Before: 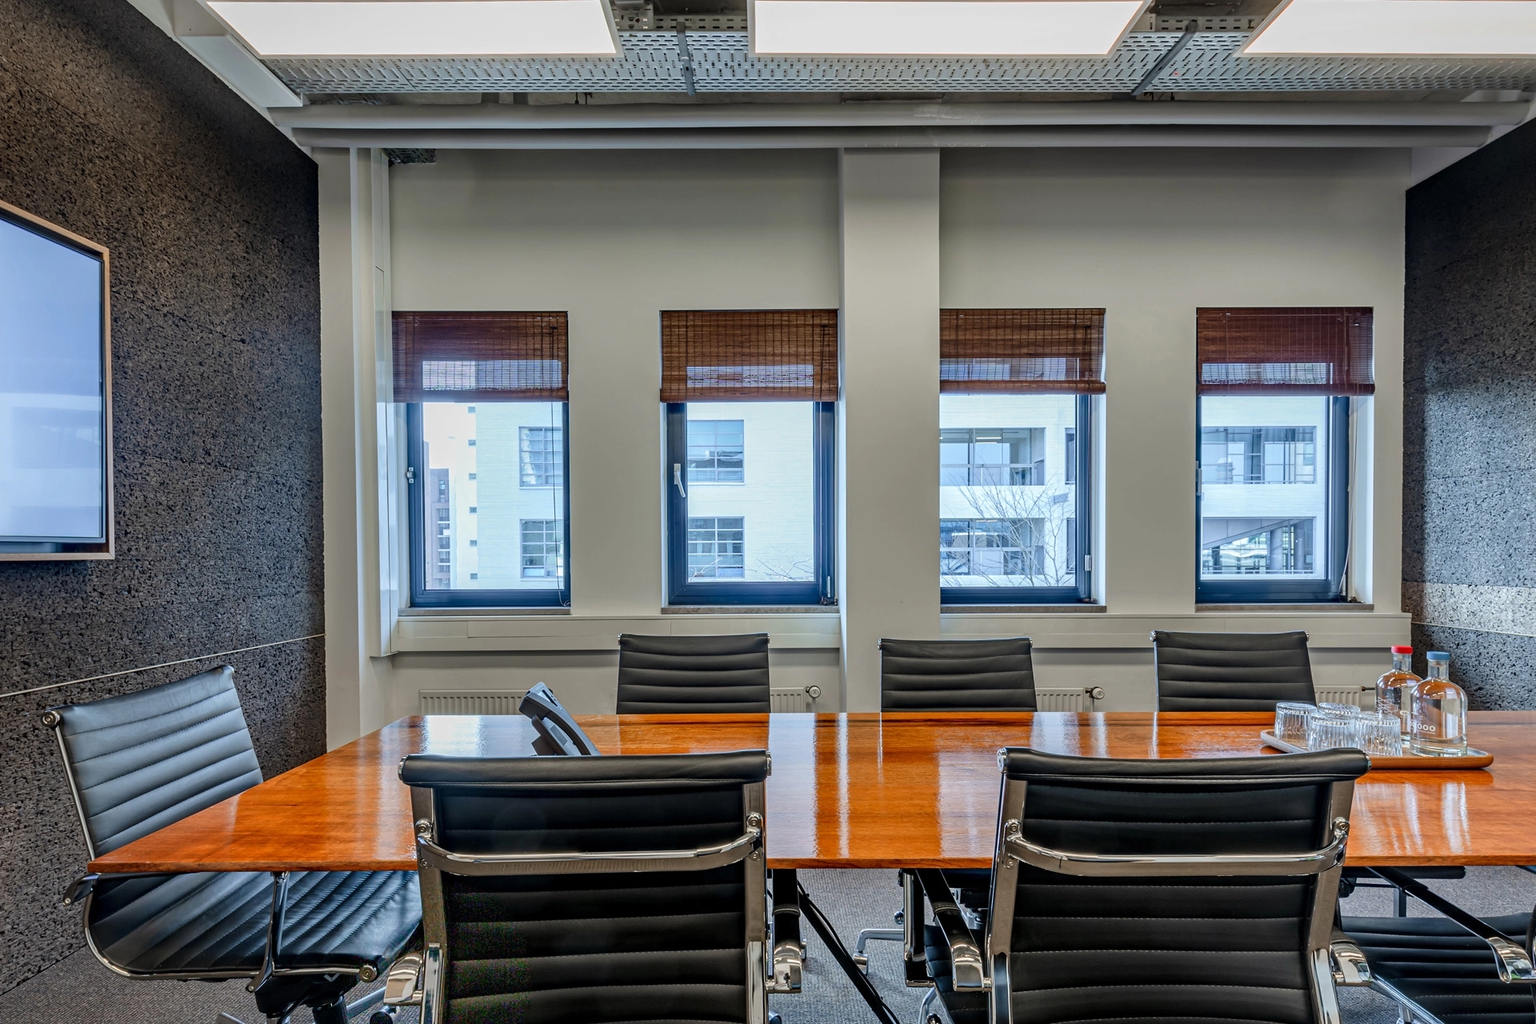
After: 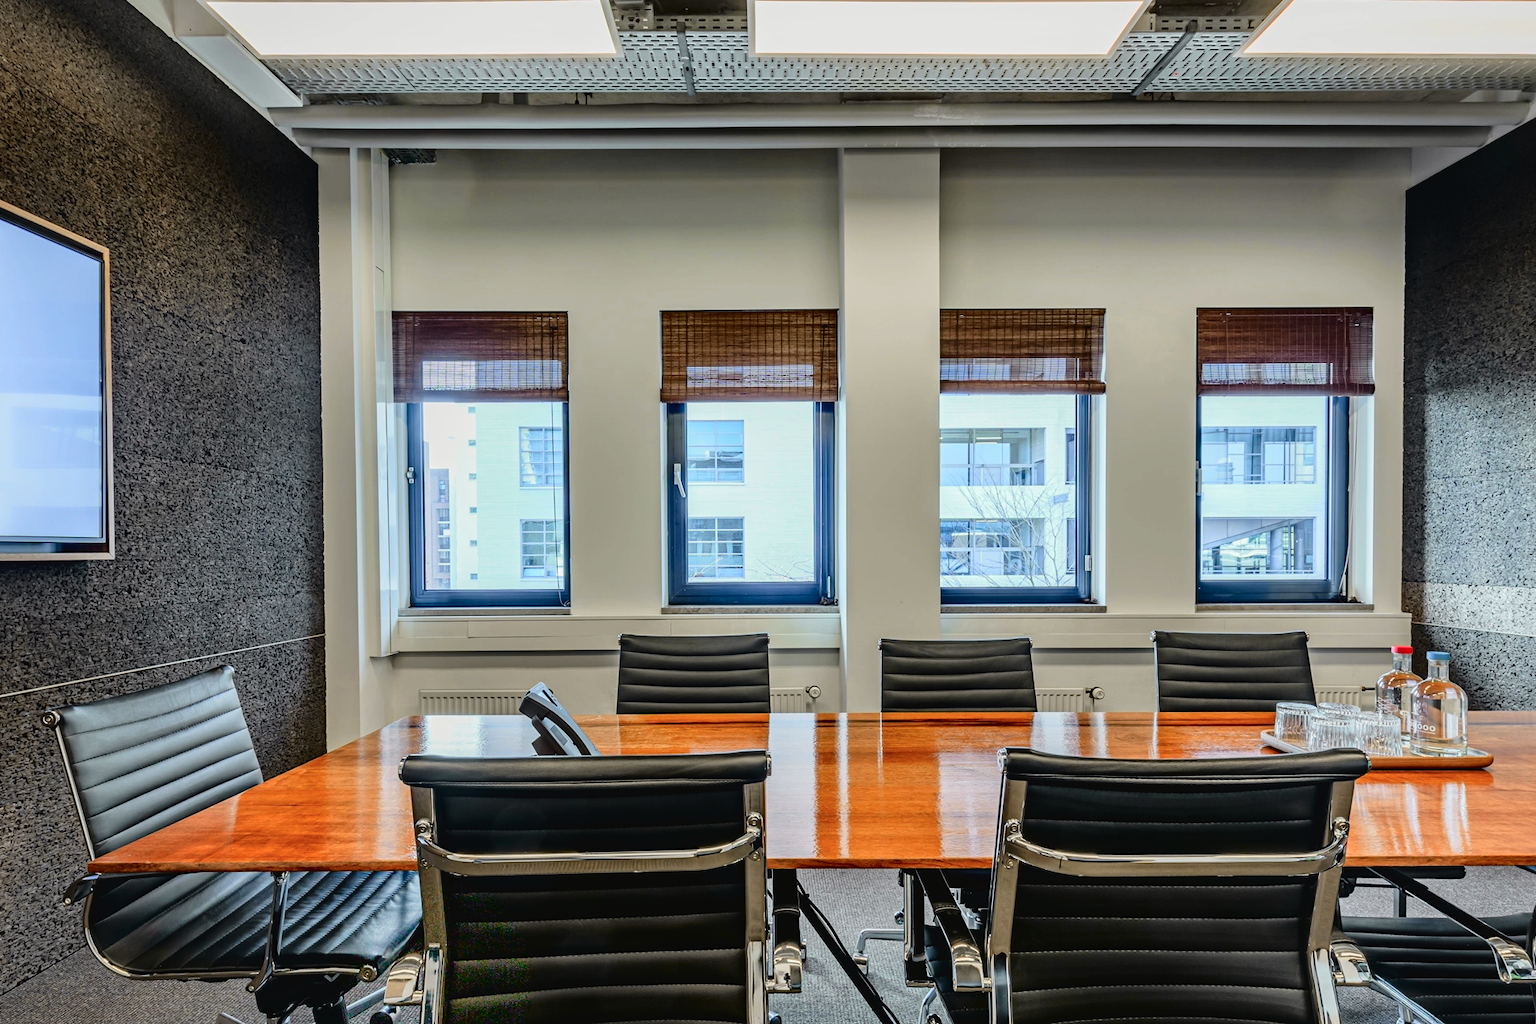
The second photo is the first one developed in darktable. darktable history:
tone curve: curves: ch0 [(0.003, 0.029) (0.037, 0.036) (0.149, 0.117) (0.297, 0.318) (0.422, 0.474) (0.531, 0.6) (0.743, 0.809) (0.877, 0.901) (1, 0.98)]; ch1 [(0, 0) (0.305, 0.325) (0.453, 0.437) (0.482, 0.479) (0.501, 0.5) (0.506, 0.503) (0.567, 0.572) (0.605, 0.608) (0.668, 0.69) (1, 1)]; ch2 [(0, 0) (0.313, 0.306) (0.4, 0.399) (0.45, 0.48) (0.499, 0.502) (0.512, 0.523) (0.57, 0.595) (0.653, 0.662) (1, 1)], color space Lab, independent channels, preserve colors none
